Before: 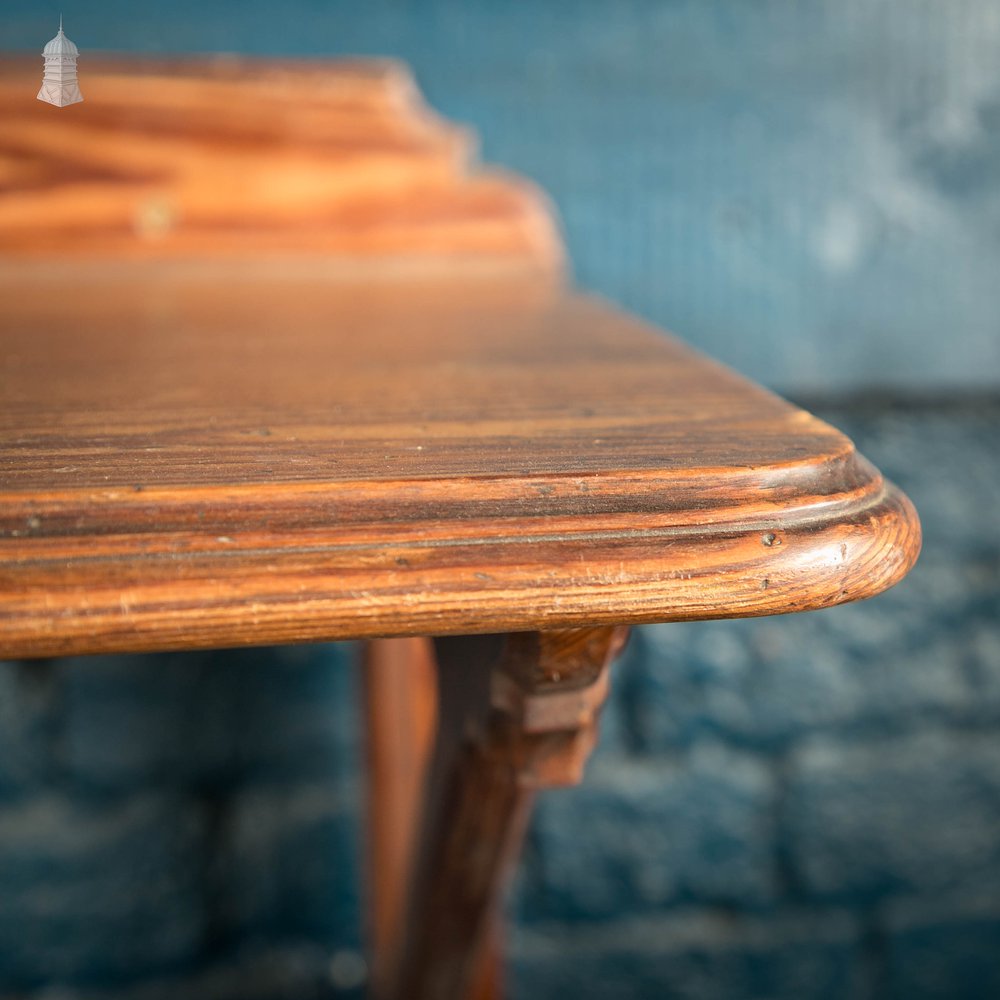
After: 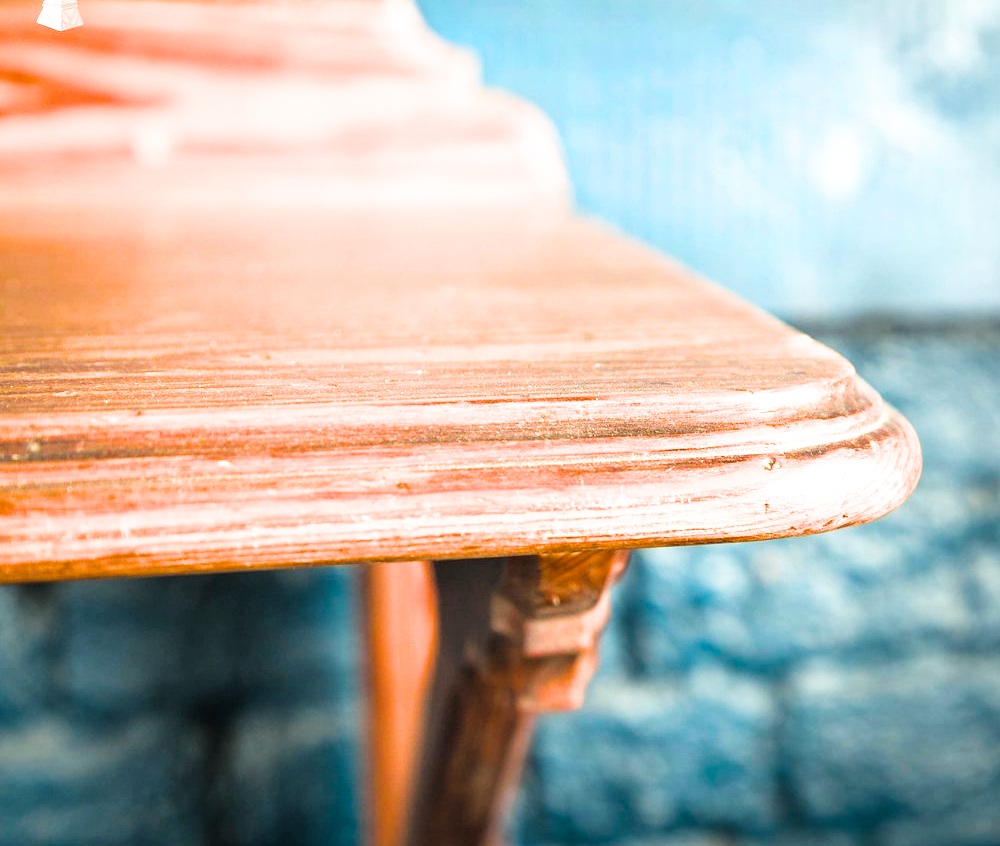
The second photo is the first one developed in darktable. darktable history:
exposure: black level correction -0.005, exposure 1 EV, compensate exposure bias true, compensate highlight preservation false
crop: top 7.623%, bottom 7.683%
filmic rgb: black relative exposure -5 EV, white relative exposure 3.51 EV, threshold 3.02 EV, hardness 3.19, contrast 1.2, highlights saturation mix -48.89%, enable highlight reconstruction true
color balance rgb: perceptual saturation grading › global saturation 31.029%, perceptual brilliance grading › global brilliance 11.836%, perceptual brilliance grading › highlights 14.993%, global vibrance 20%
